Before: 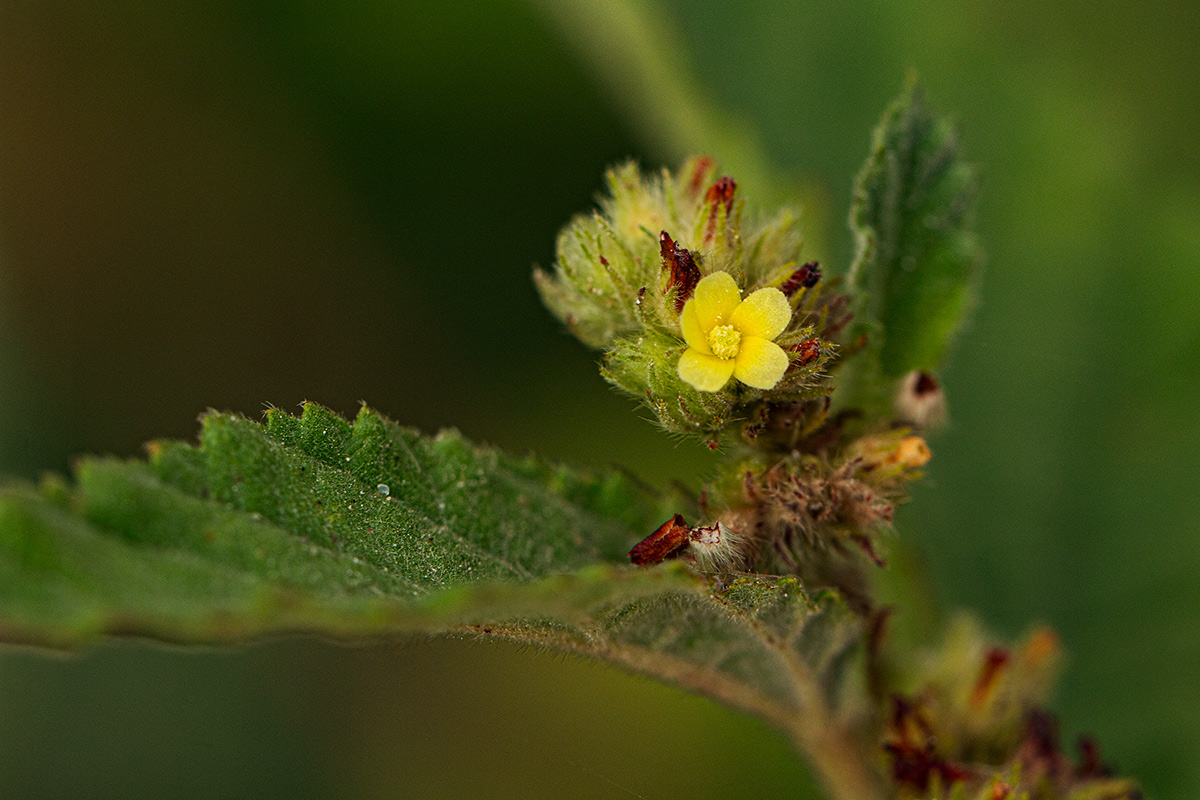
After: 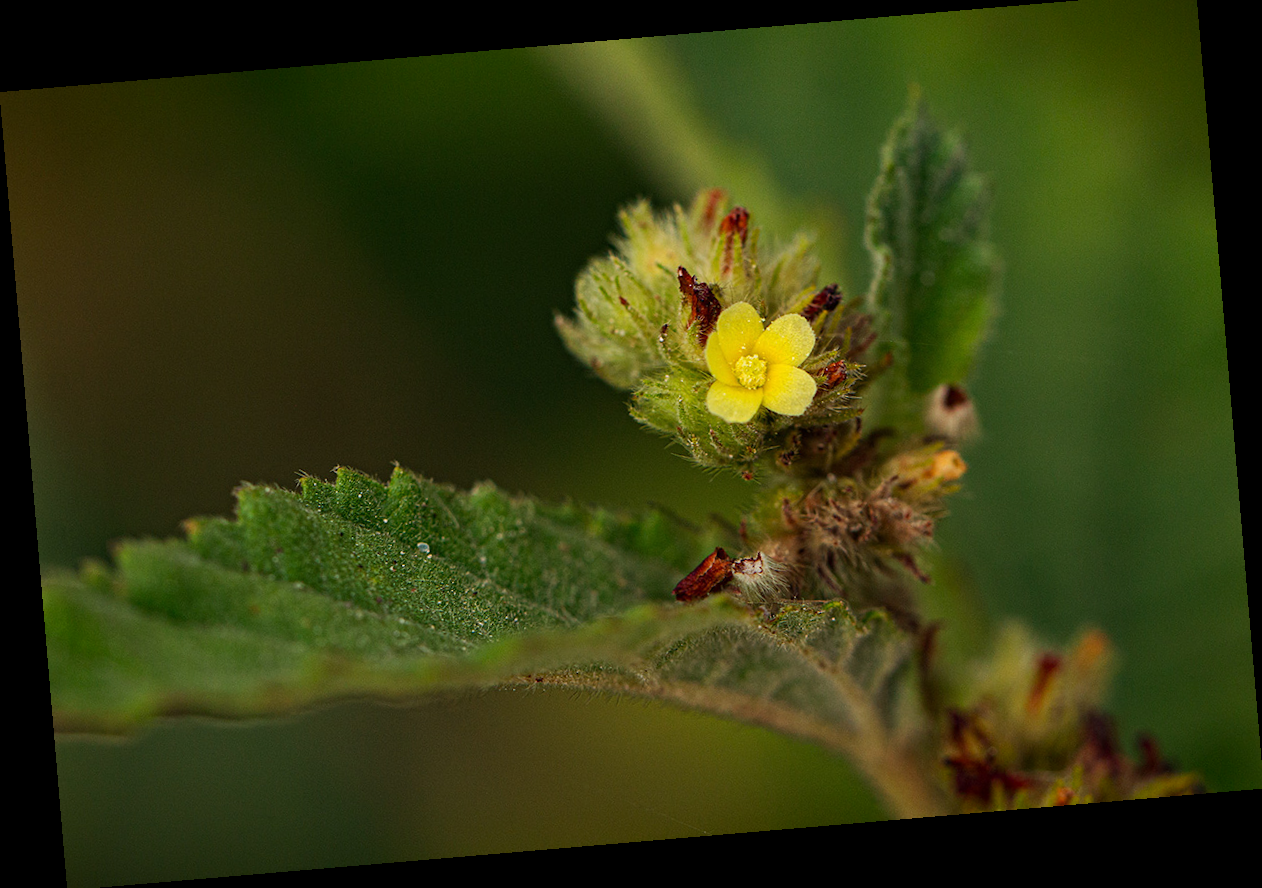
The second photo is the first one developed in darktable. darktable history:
crop: top 1.049%, right 0.001%
vignetting: fall-off start 98.29%, fall-off radius 100%, brightness -1, saturation 0.5, width/height ratio 1.428
tone equalizer: on, module defaults
rotate and perspective: rotation -4.86°, automatic cropping off
